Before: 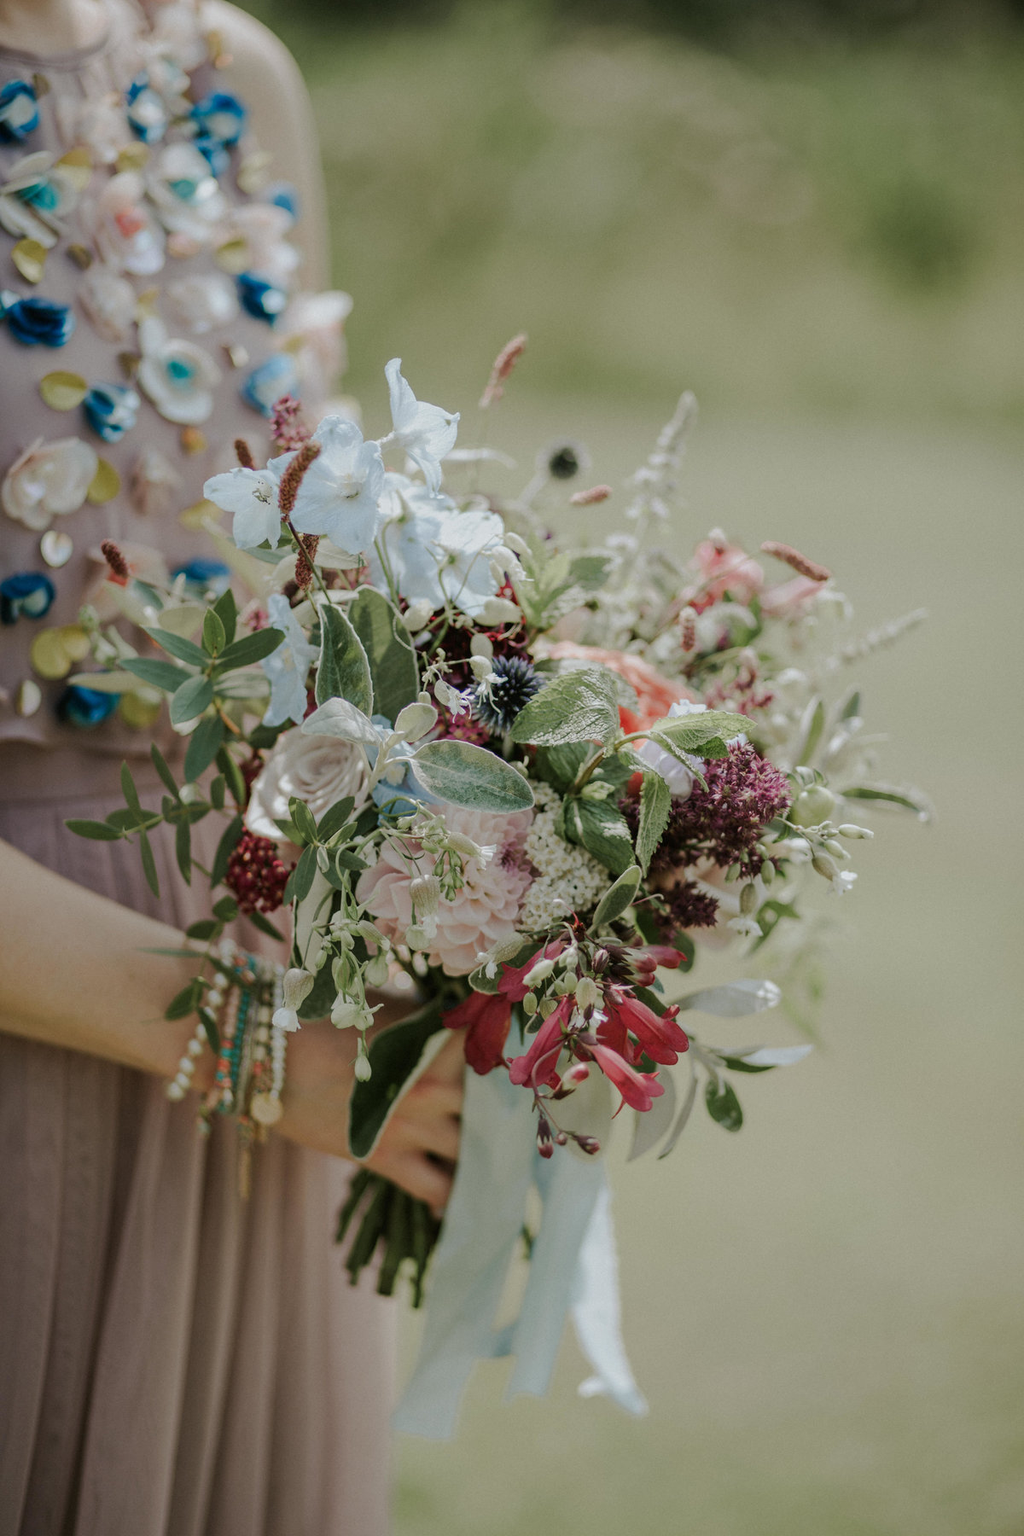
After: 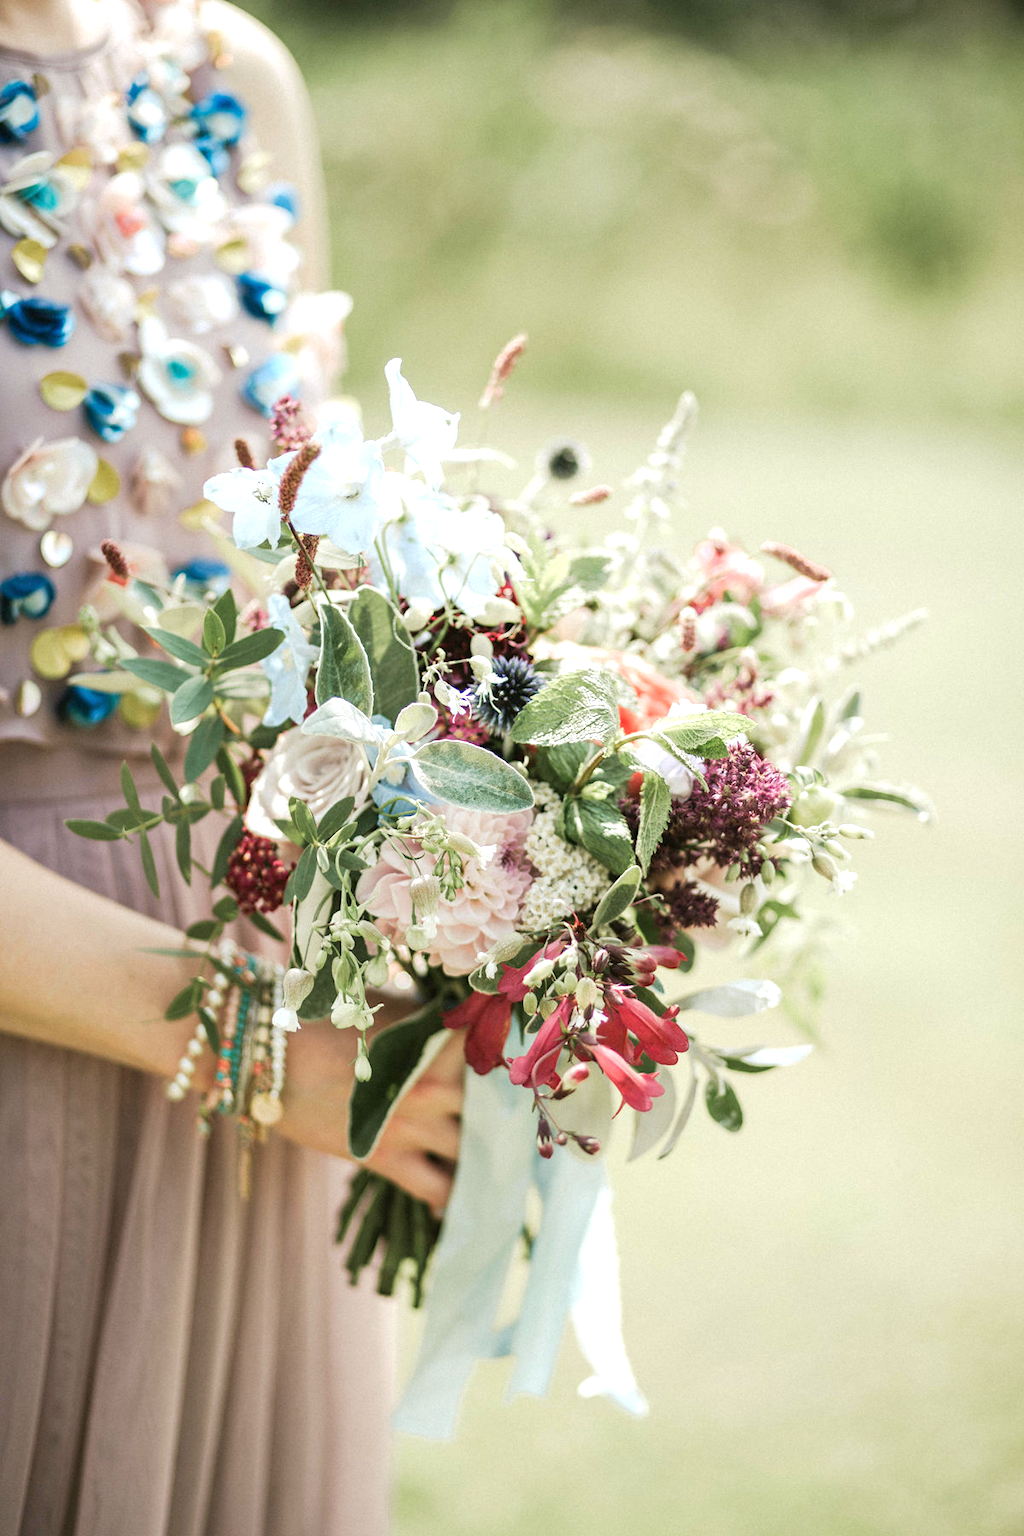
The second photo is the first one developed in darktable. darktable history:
exposure: exposure 1.255 EV, compensate highlight preservation false
